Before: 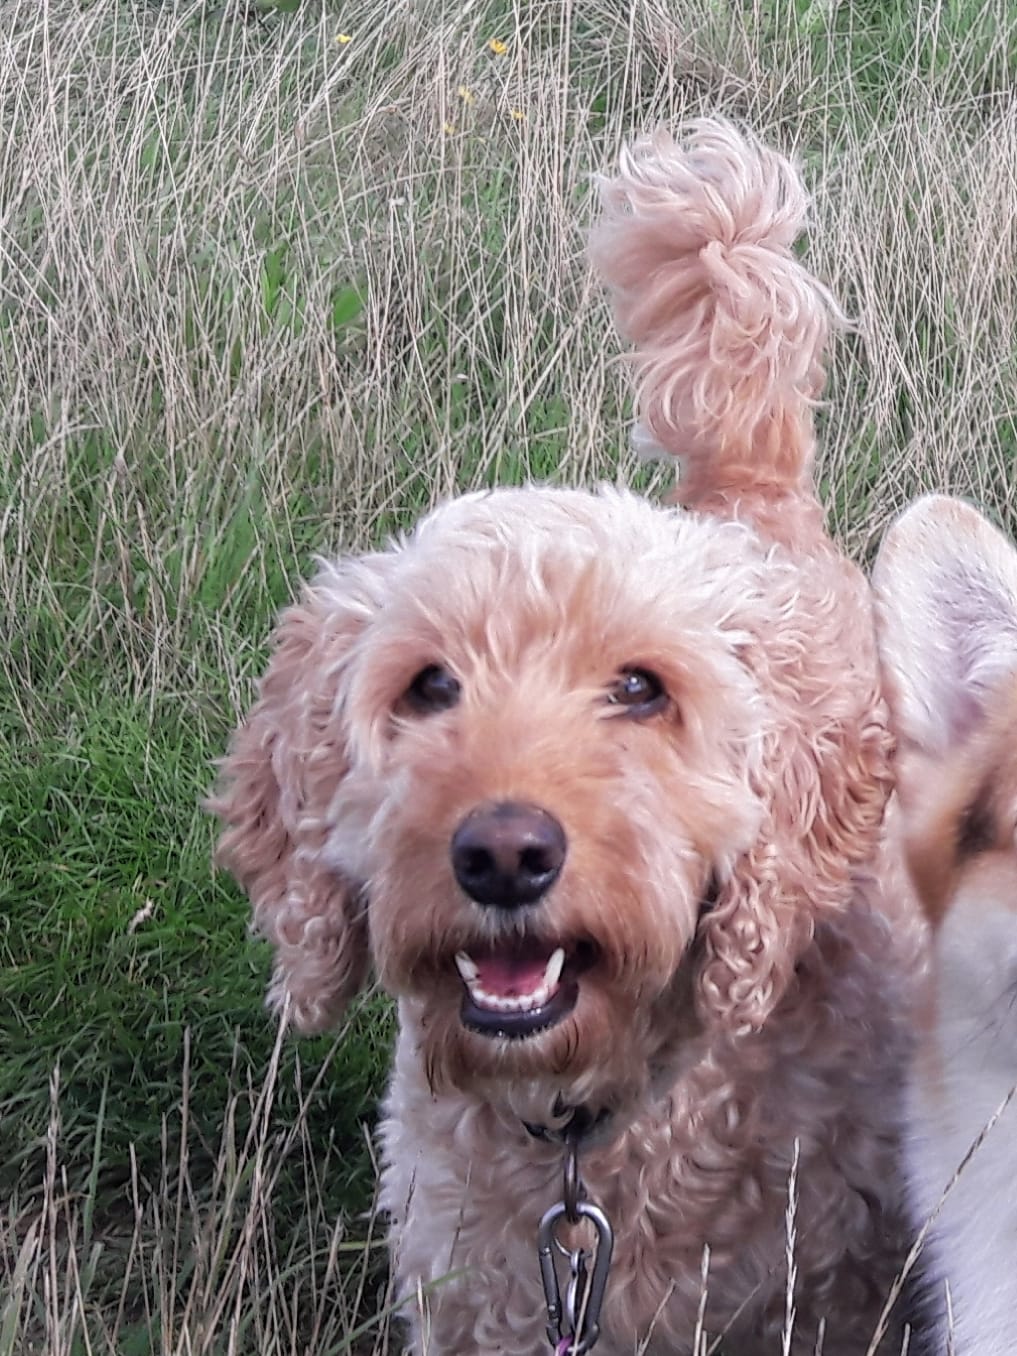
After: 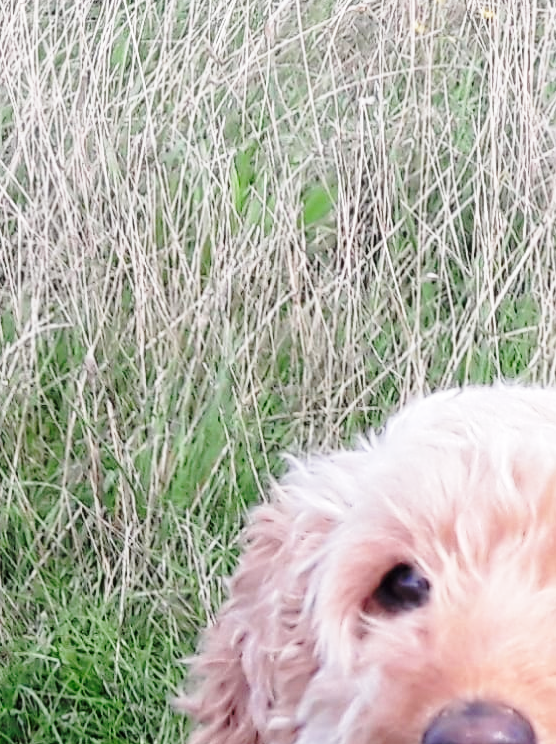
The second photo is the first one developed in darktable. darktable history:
crop and rotate: left 3.047%, top 7.509%, right 42.236%, bottom 37.598%
base curve: curves: ch0 [(0, 0) (0.028, 0.03) (0.121, 0.232) (0.46, 0.748) (0.859, 0.968) (1, 1)], preserve colors none
